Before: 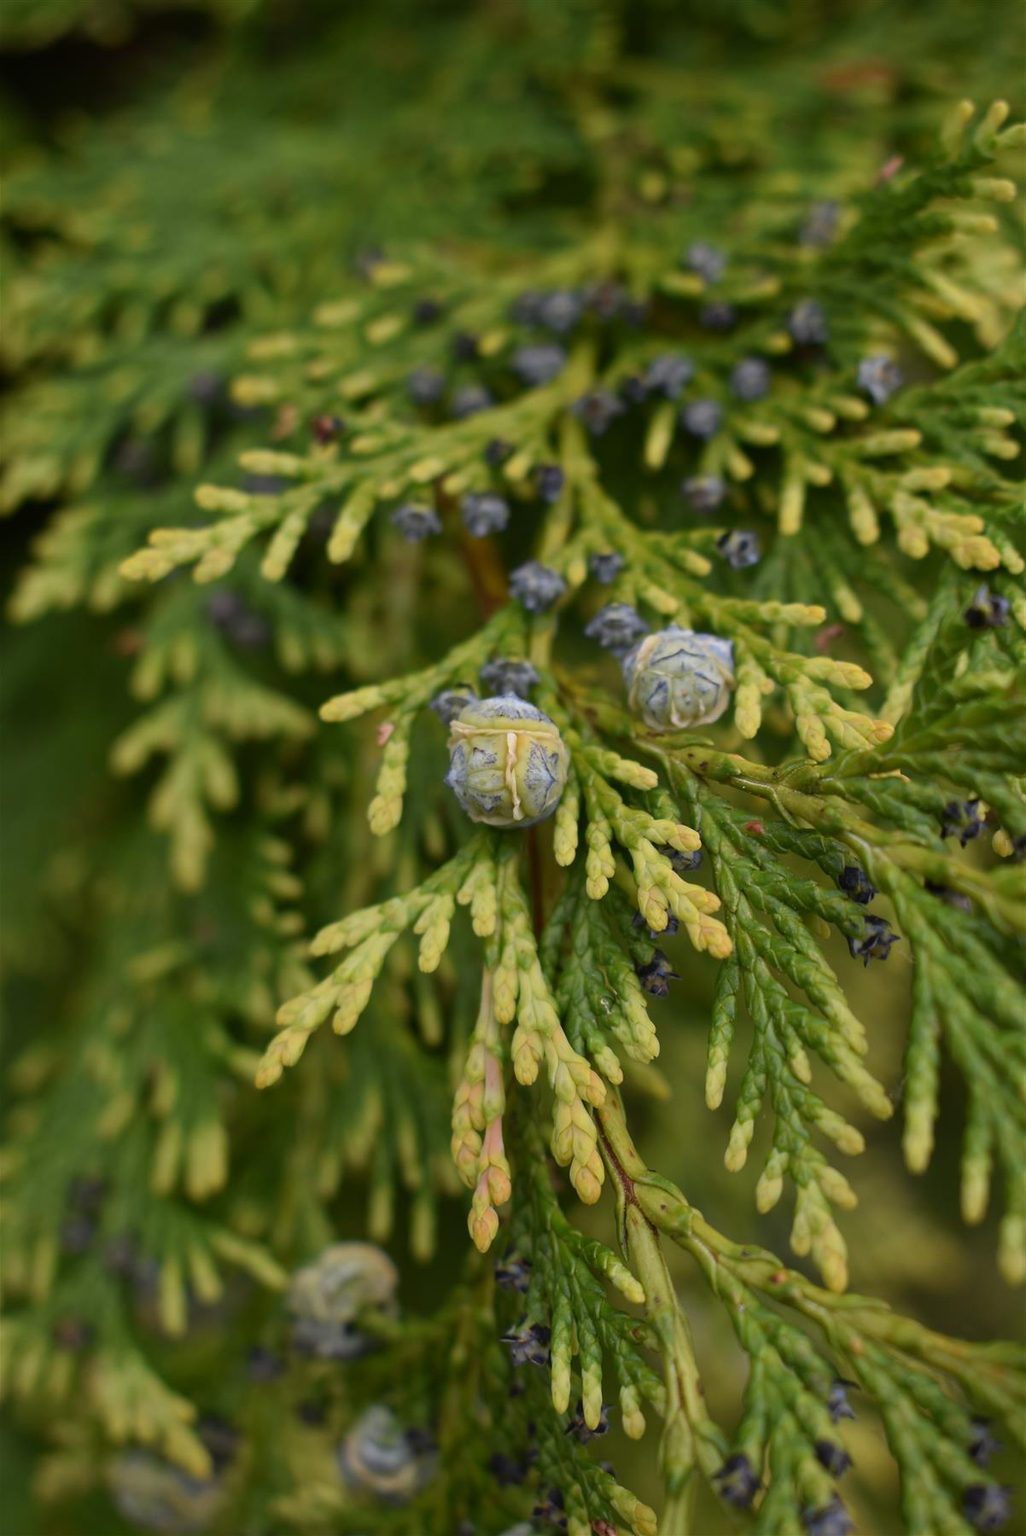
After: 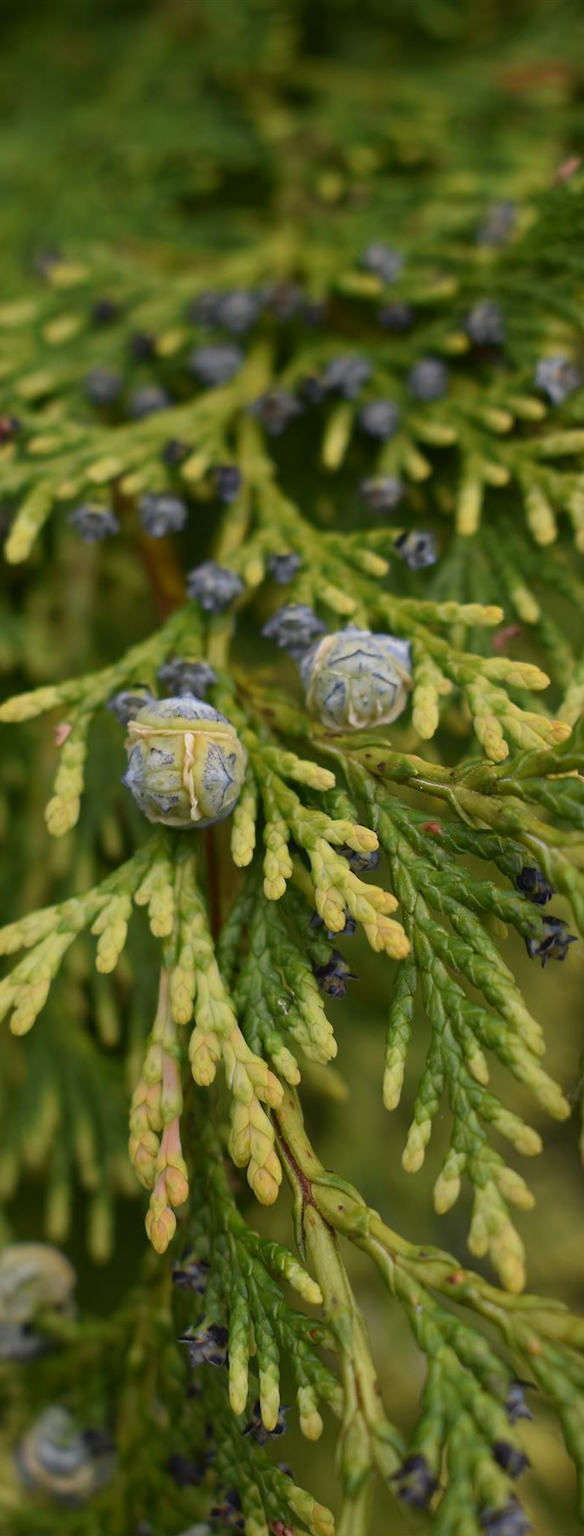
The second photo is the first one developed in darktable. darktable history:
crop: left 31.463%, top 0.011%, right 11.478%
